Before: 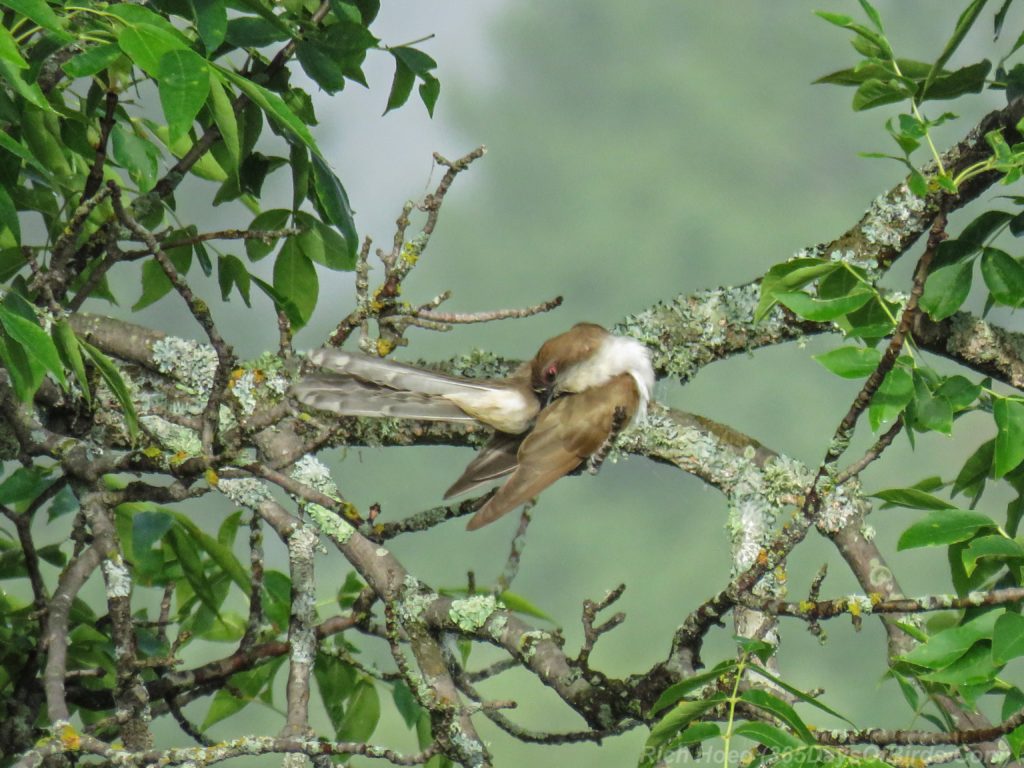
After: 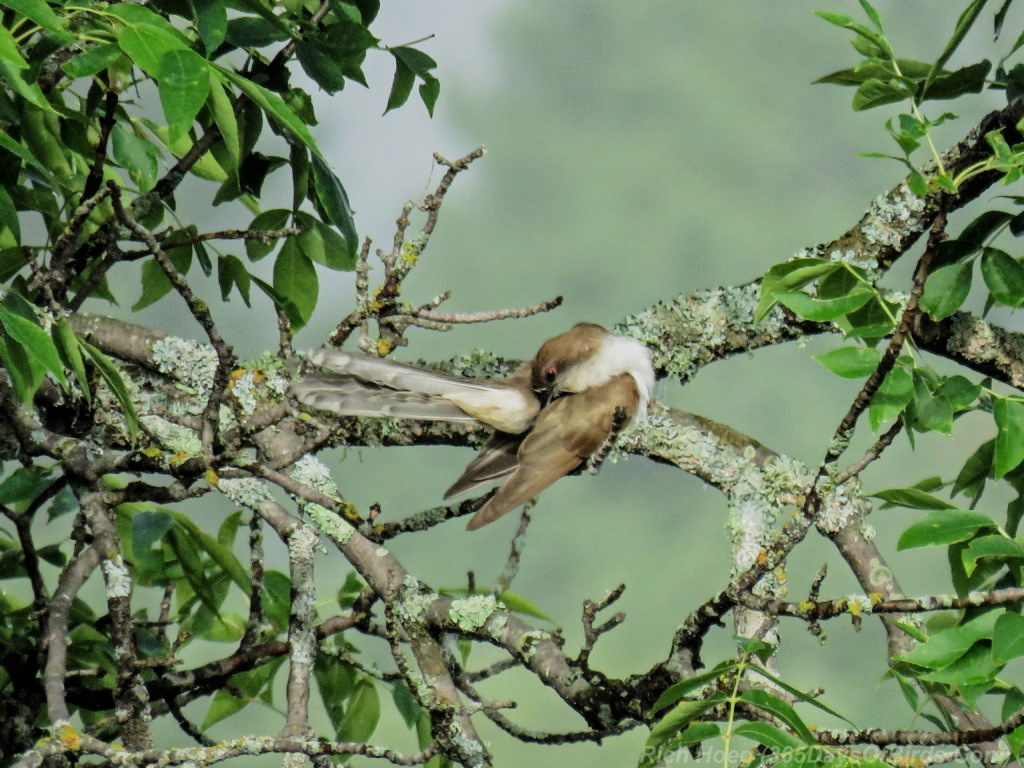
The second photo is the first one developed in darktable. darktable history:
filmic rgb: black relative exposure -7.5 EV, white relative exposure 5 EV, threshold 2.97 EV, hardness 3.31, contrast 1.297, enable highlight reconstruction true
